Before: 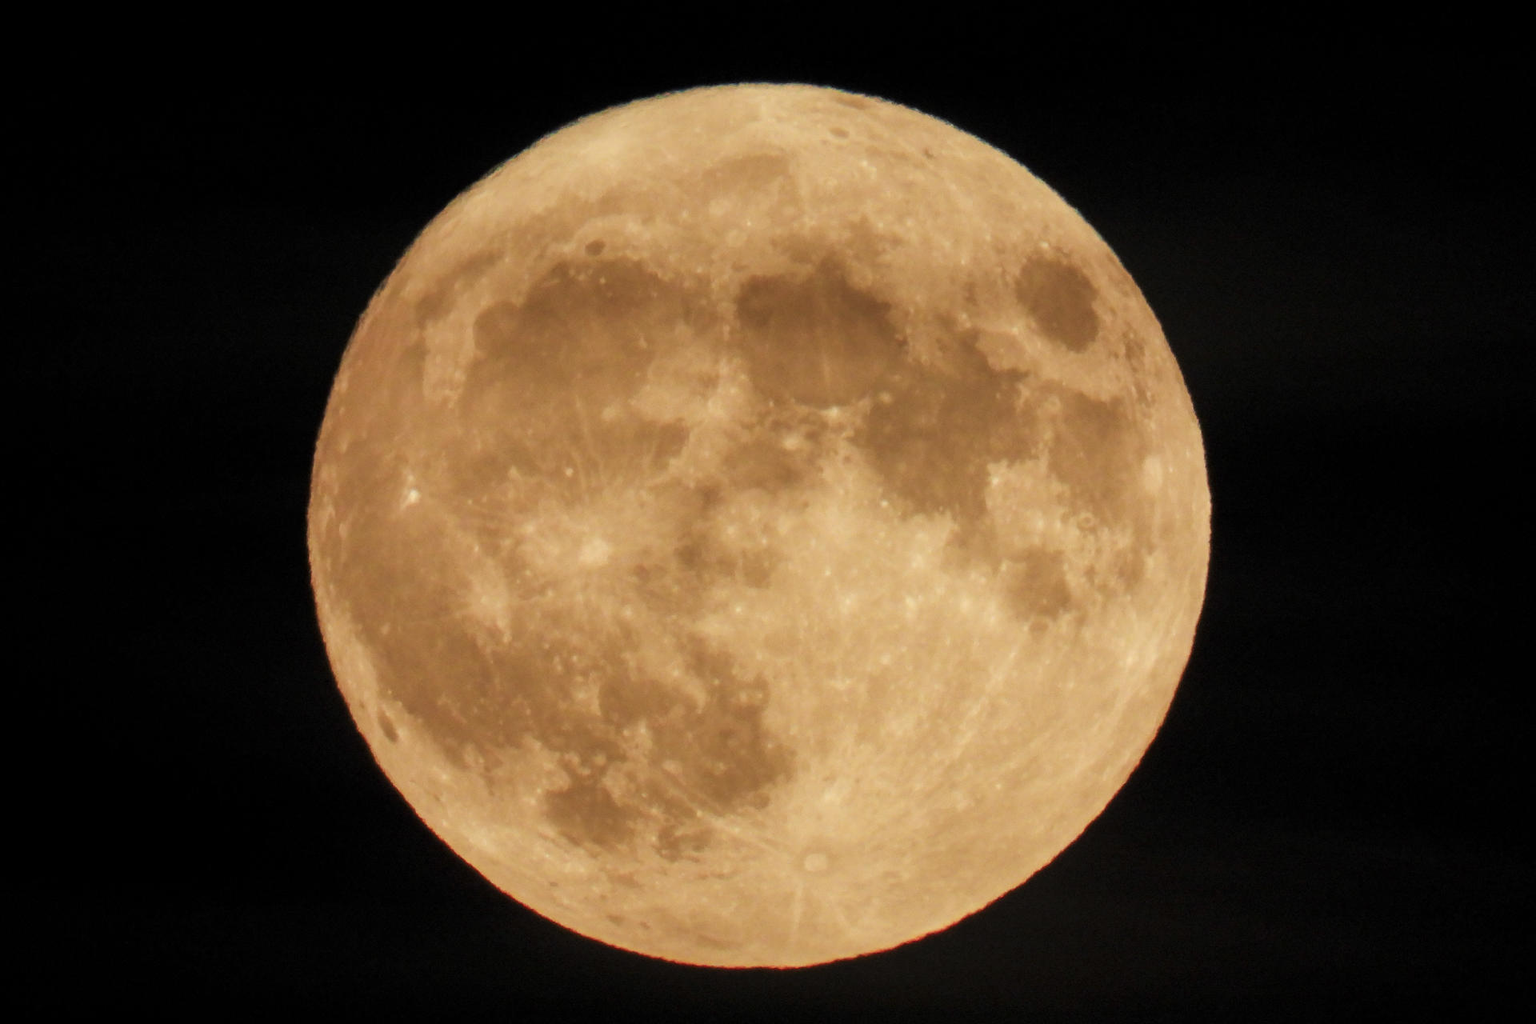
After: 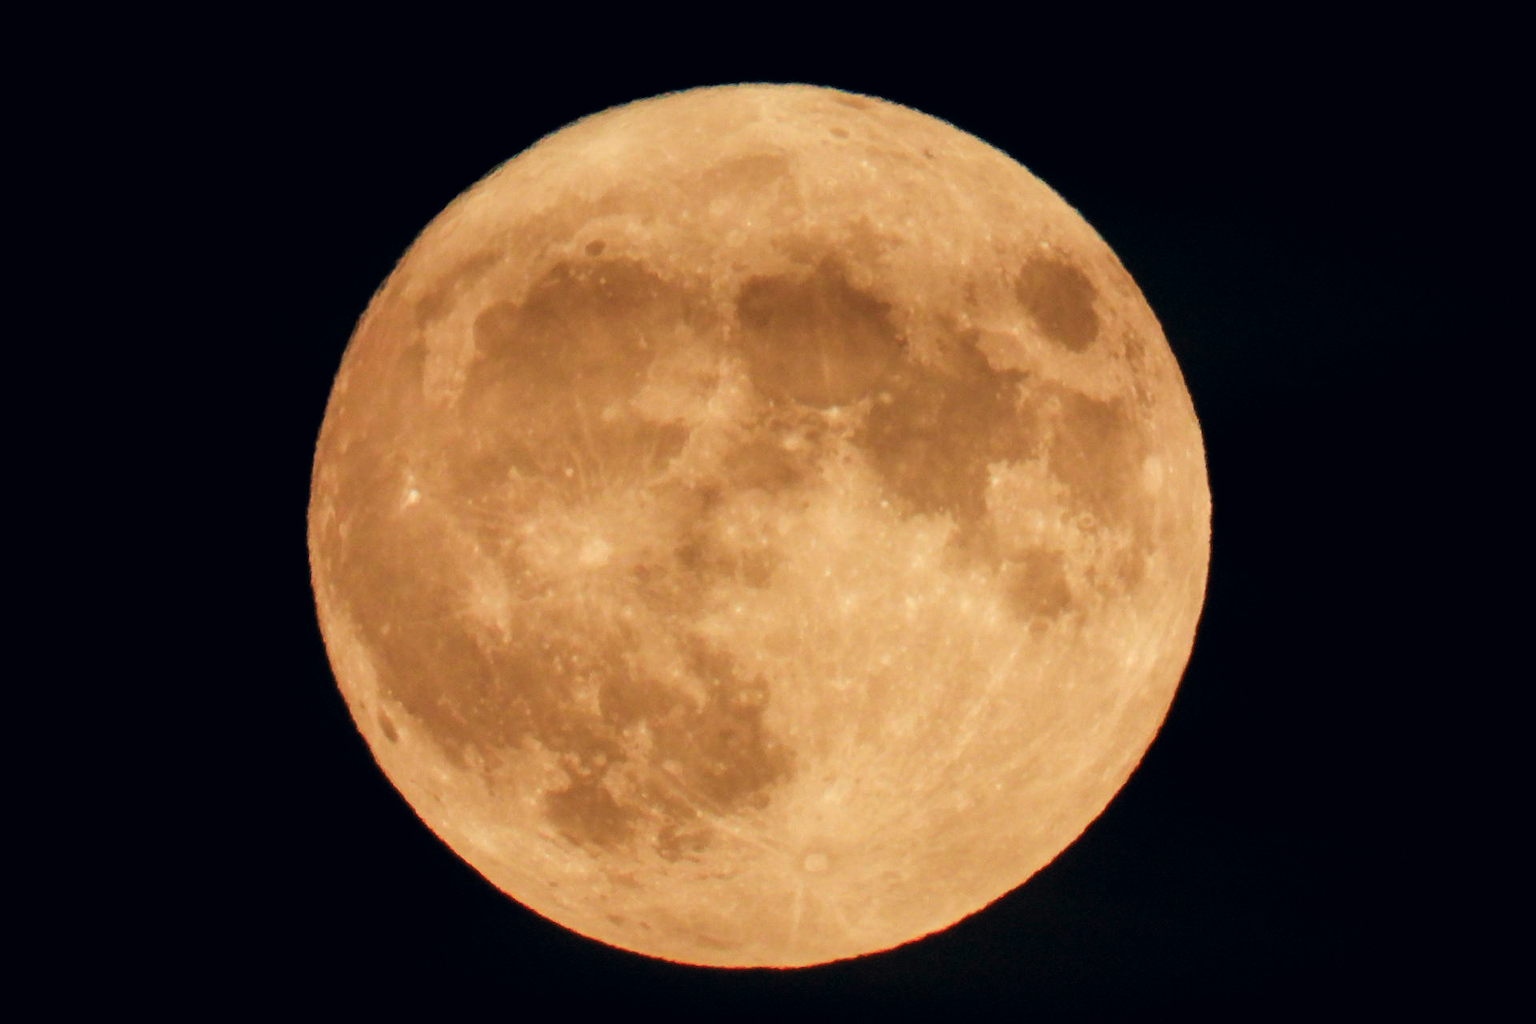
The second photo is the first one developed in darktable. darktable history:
color correction: highlights a* 0.237, highlights b* 2.64, shadows a* -1.43, shadows b* -4.15
